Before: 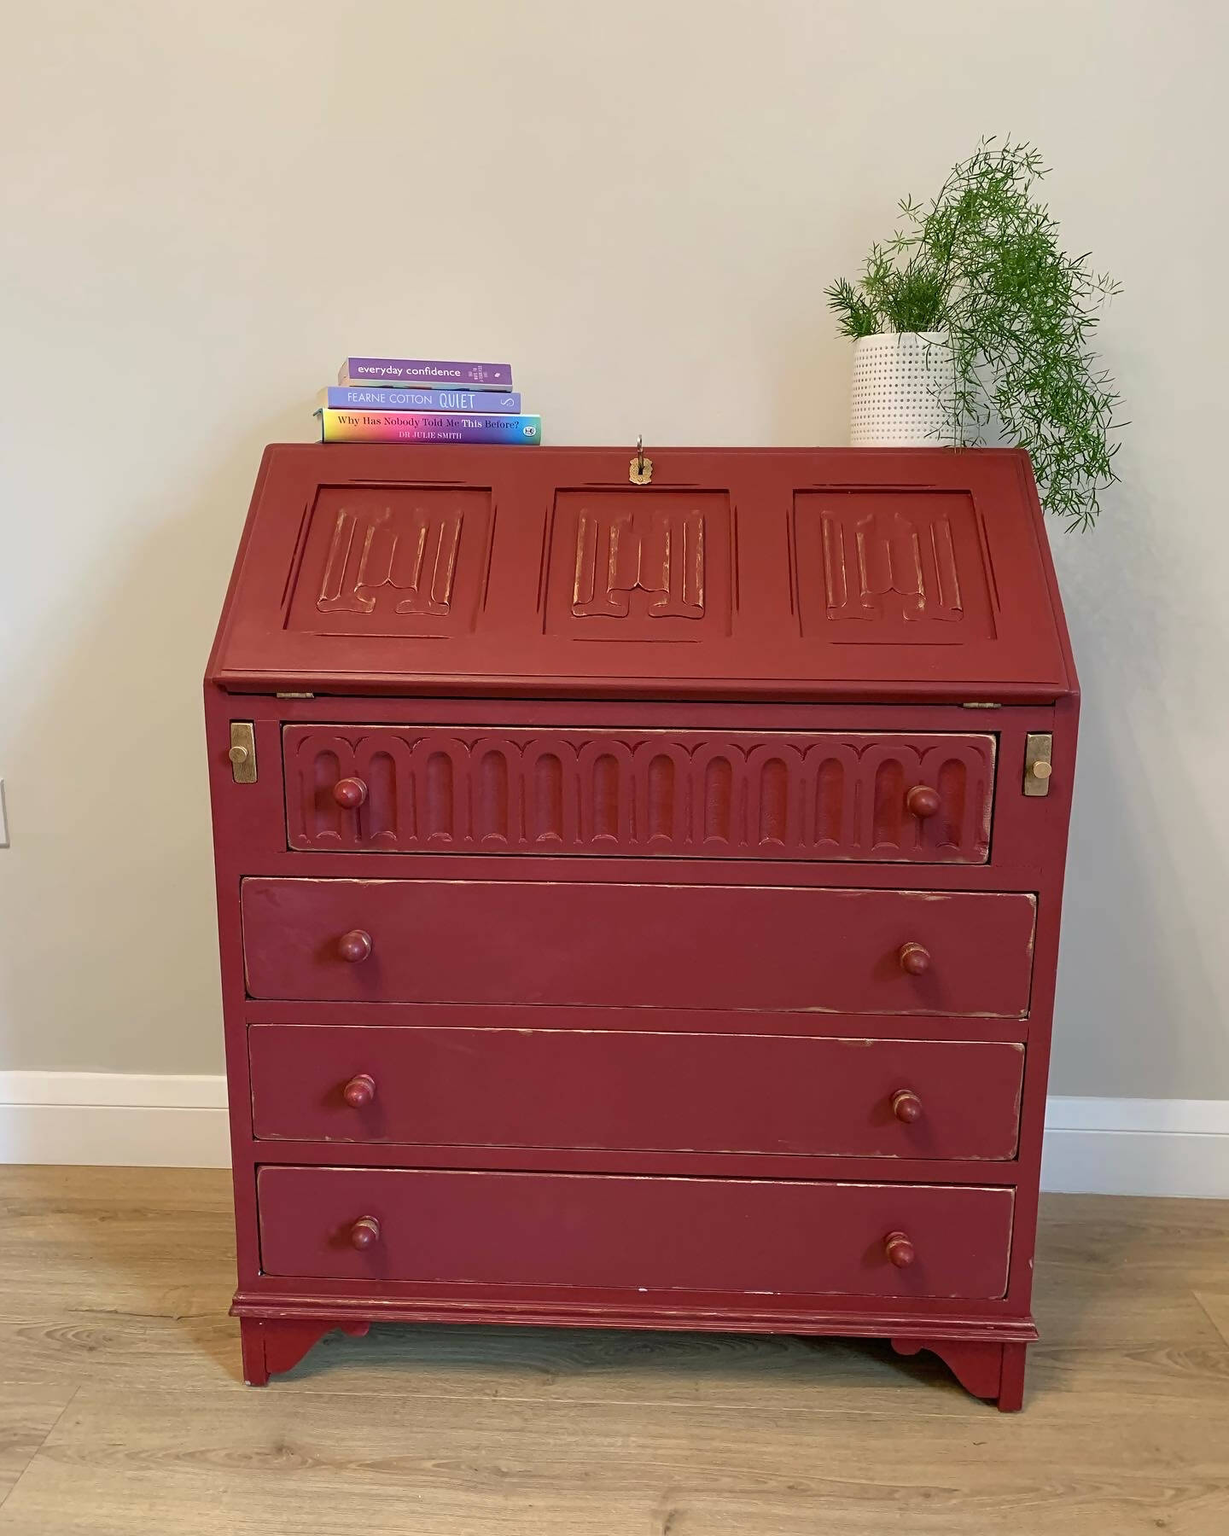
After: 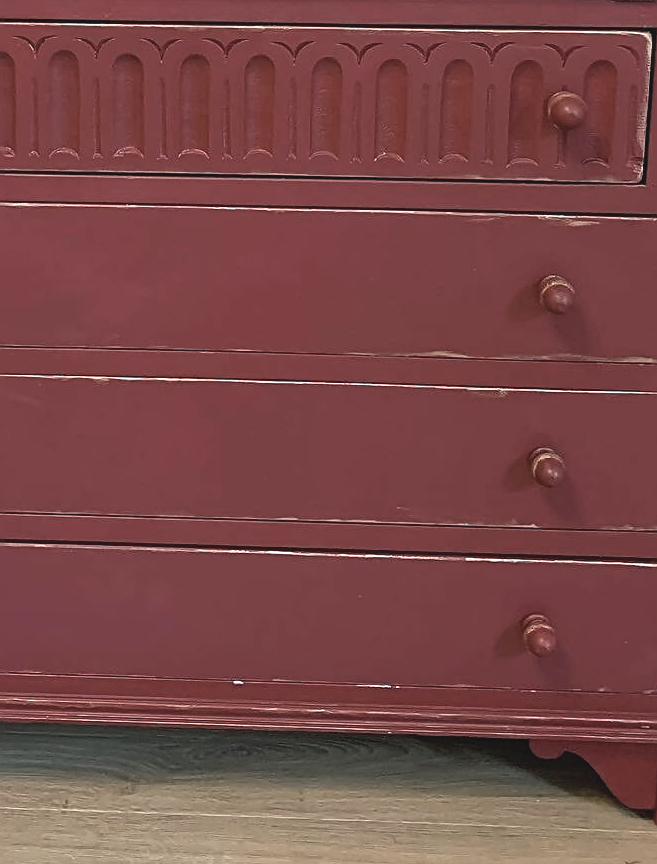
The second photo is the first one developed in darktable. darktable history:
crop: left 35.811%, top 46.098%, right 18.217%, bottom 5.881%
sharpen: on, module defaults
color balance rgb: shadows lift › chroma 2.032%, shadows lift › hue 250.25°, global offset › luminance 0.717%, perceptual saturation grading › global saturation -31.925%, global vibrance 14.717%
shadows and highlights: shadows 43.87, white point adjustment -1.55, soften with gaussian
